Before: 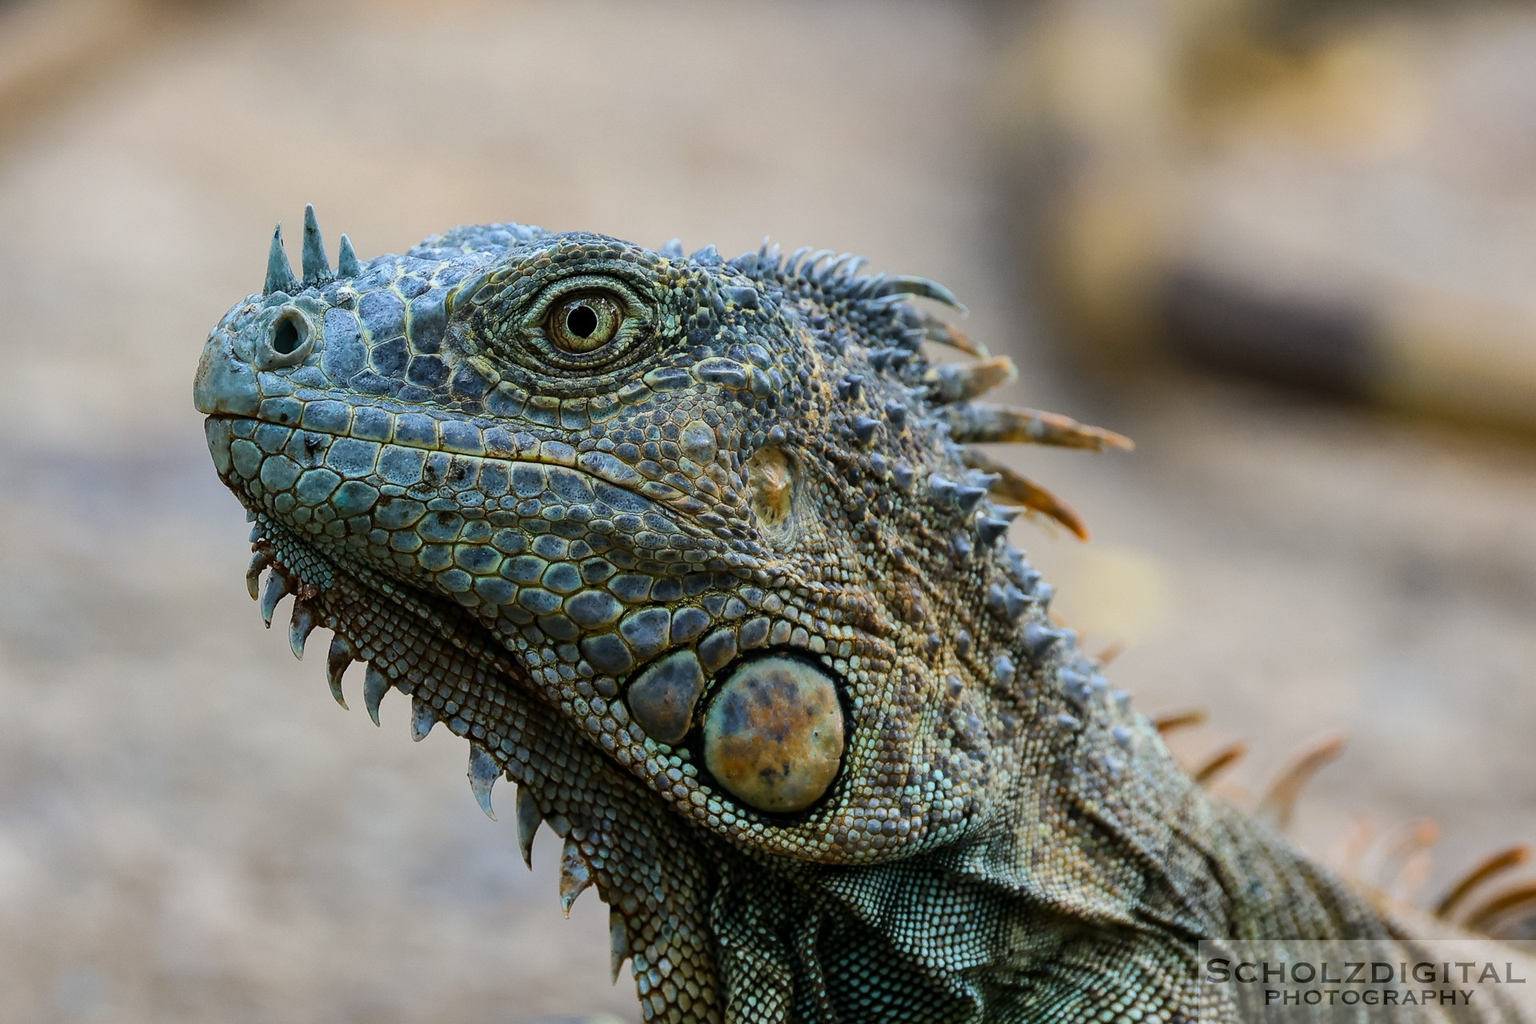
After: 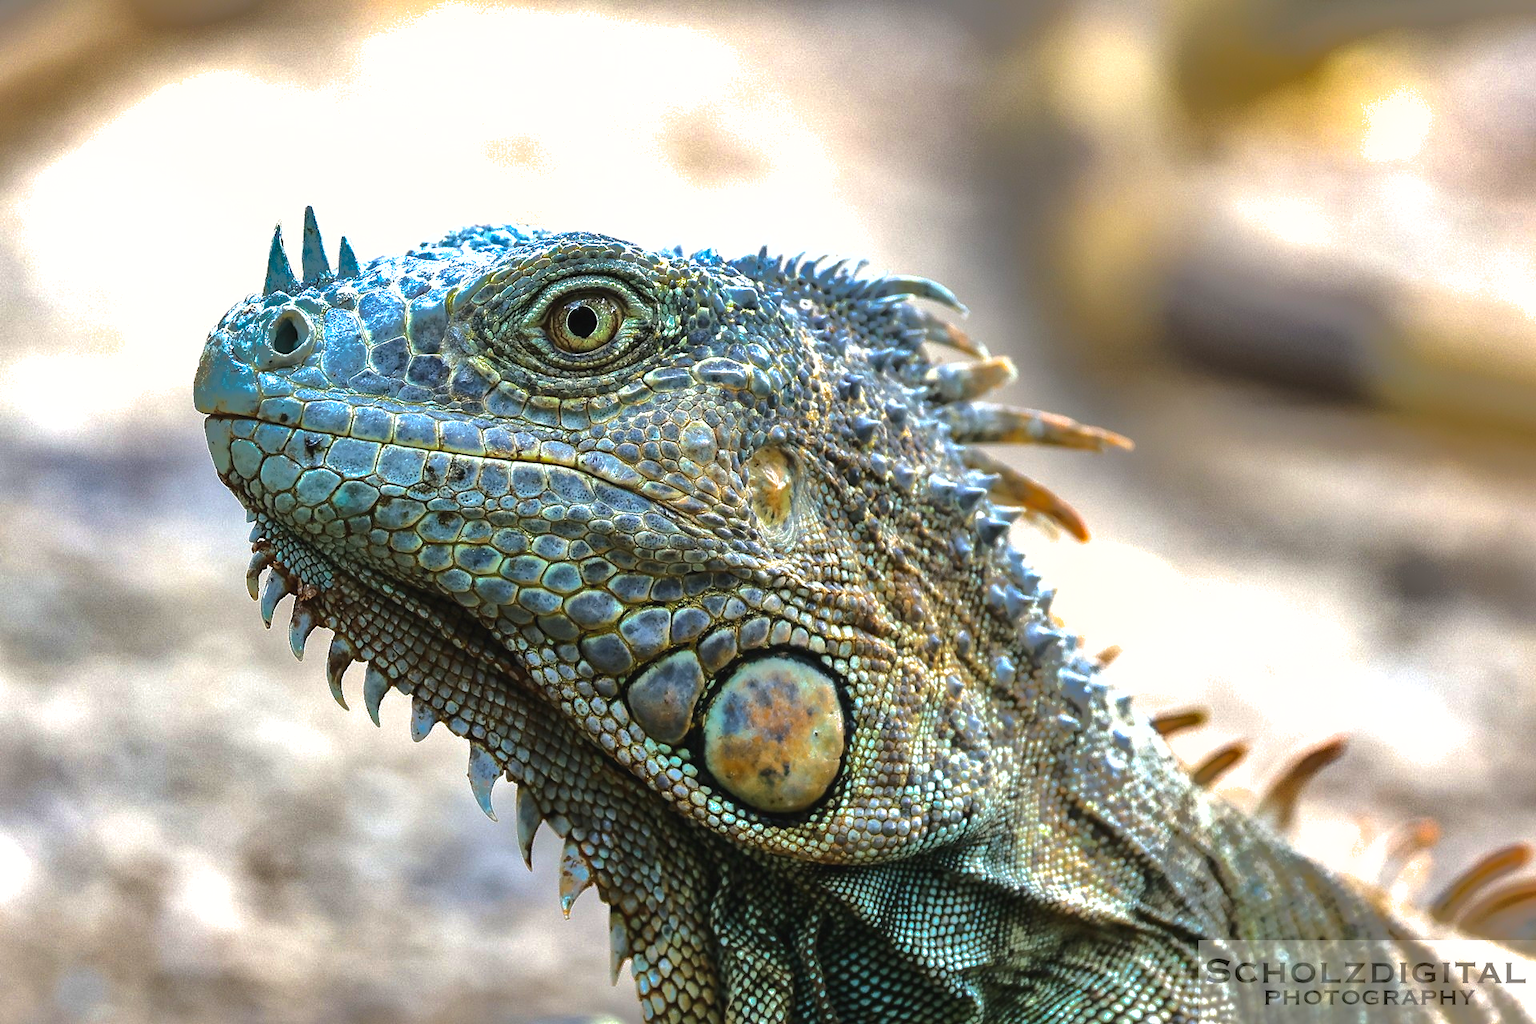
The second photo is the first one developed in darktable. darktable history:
exposure: black level correction -0.002, exposure 1.115 EV, compensate highlight preservation false
shadows and highlights: shadows -19.91, highlights -73.15
